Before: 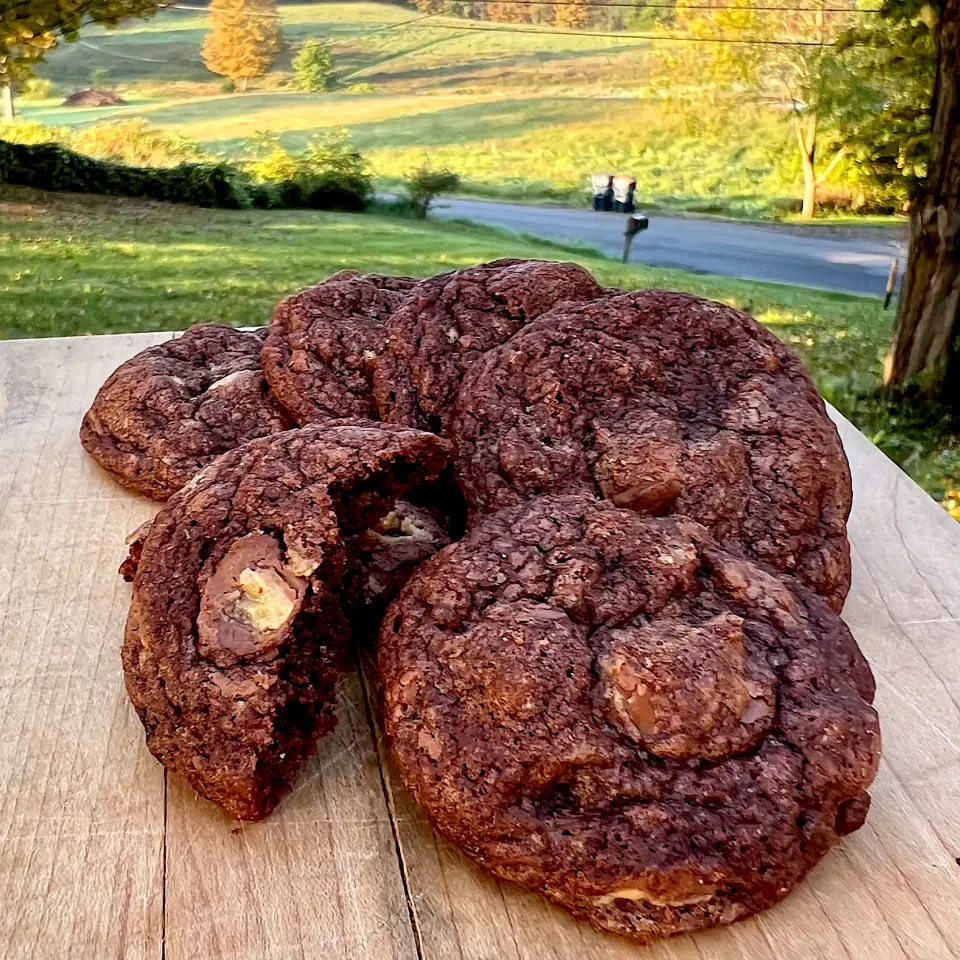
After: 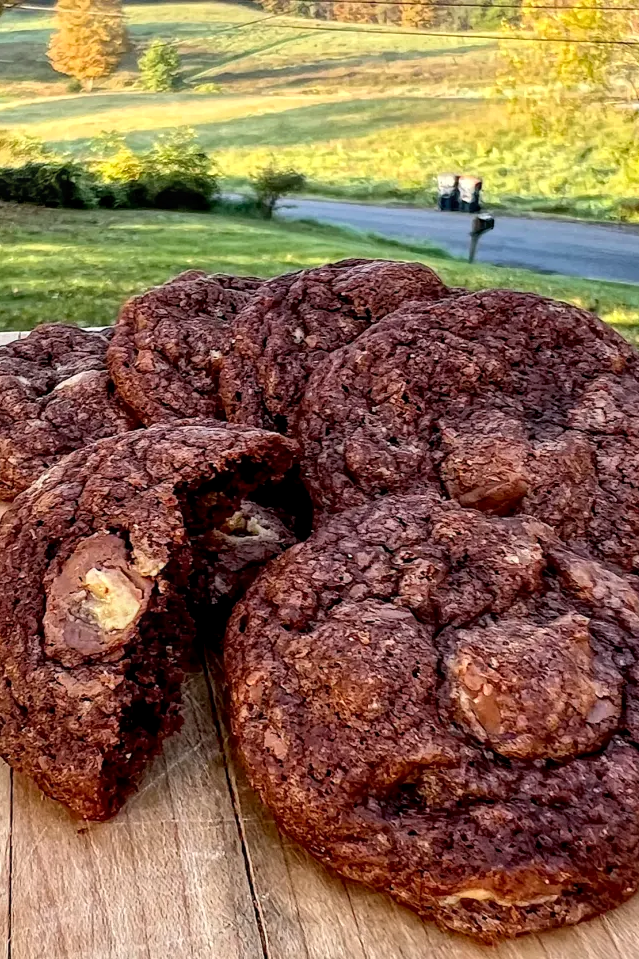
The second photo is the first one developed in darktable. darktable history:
local contrast: on, module defaults
tone equalizer: on, module defaults
crop and rotate: left 16.067%, right 17.276%
